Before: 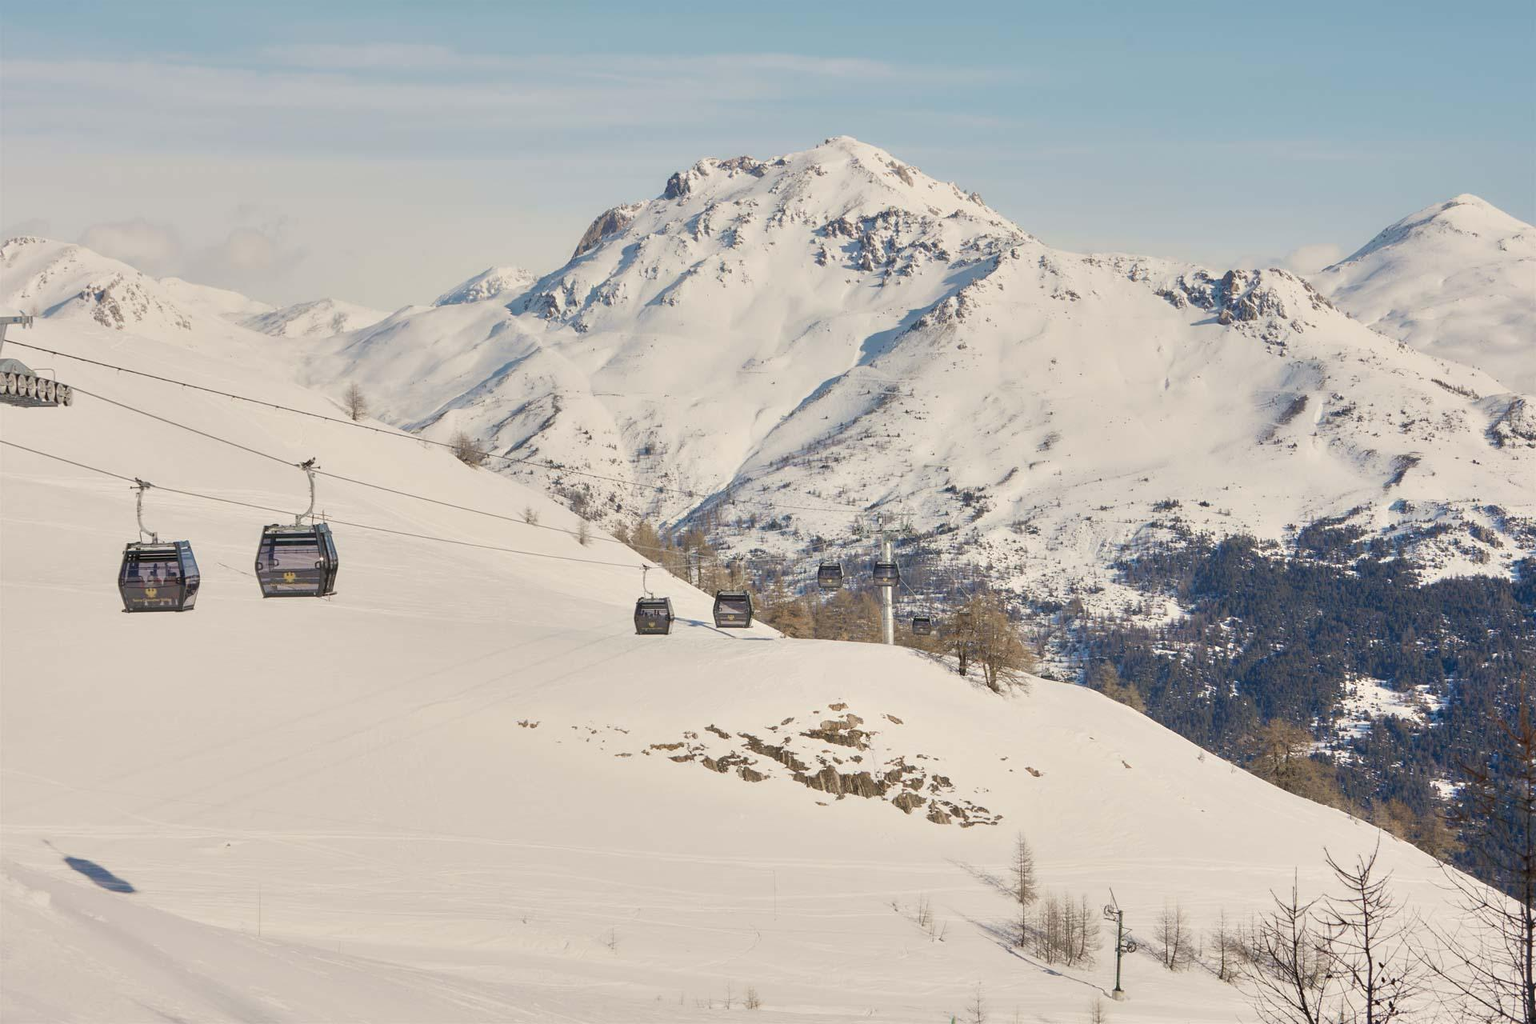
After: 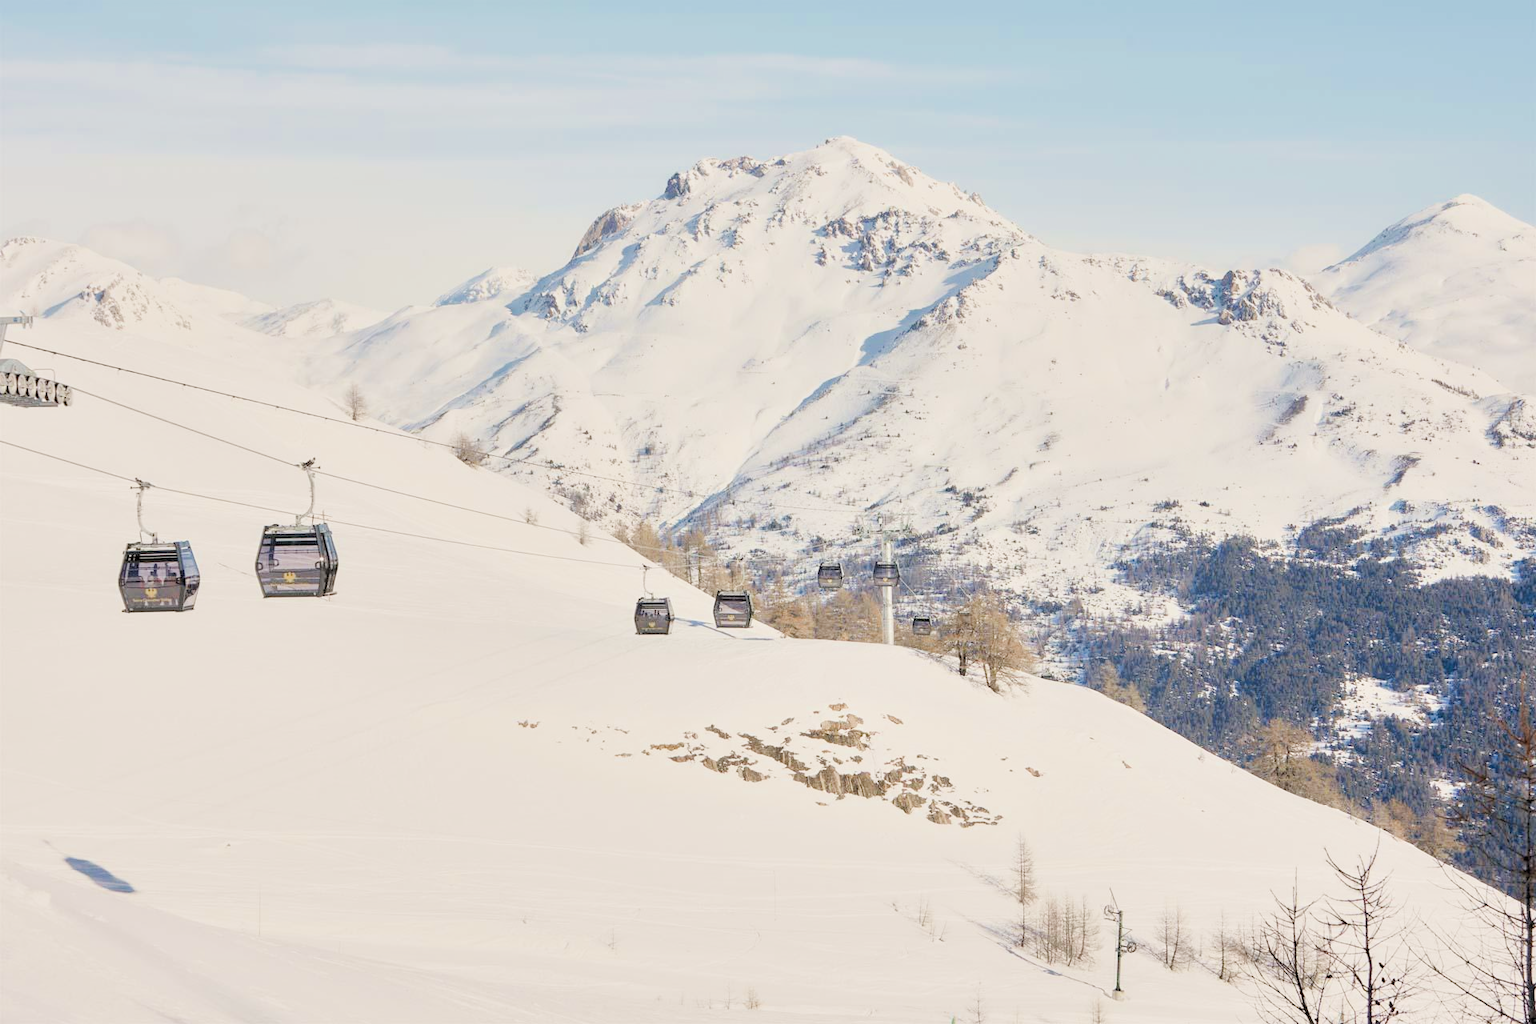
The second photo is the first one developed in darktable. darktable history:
exposure: exposure 1.158 EV
filmic rgb: black relative exposure -4.37 EV, white relative exposure 4.56 EV, hardness 2.38, contrast 1.059
